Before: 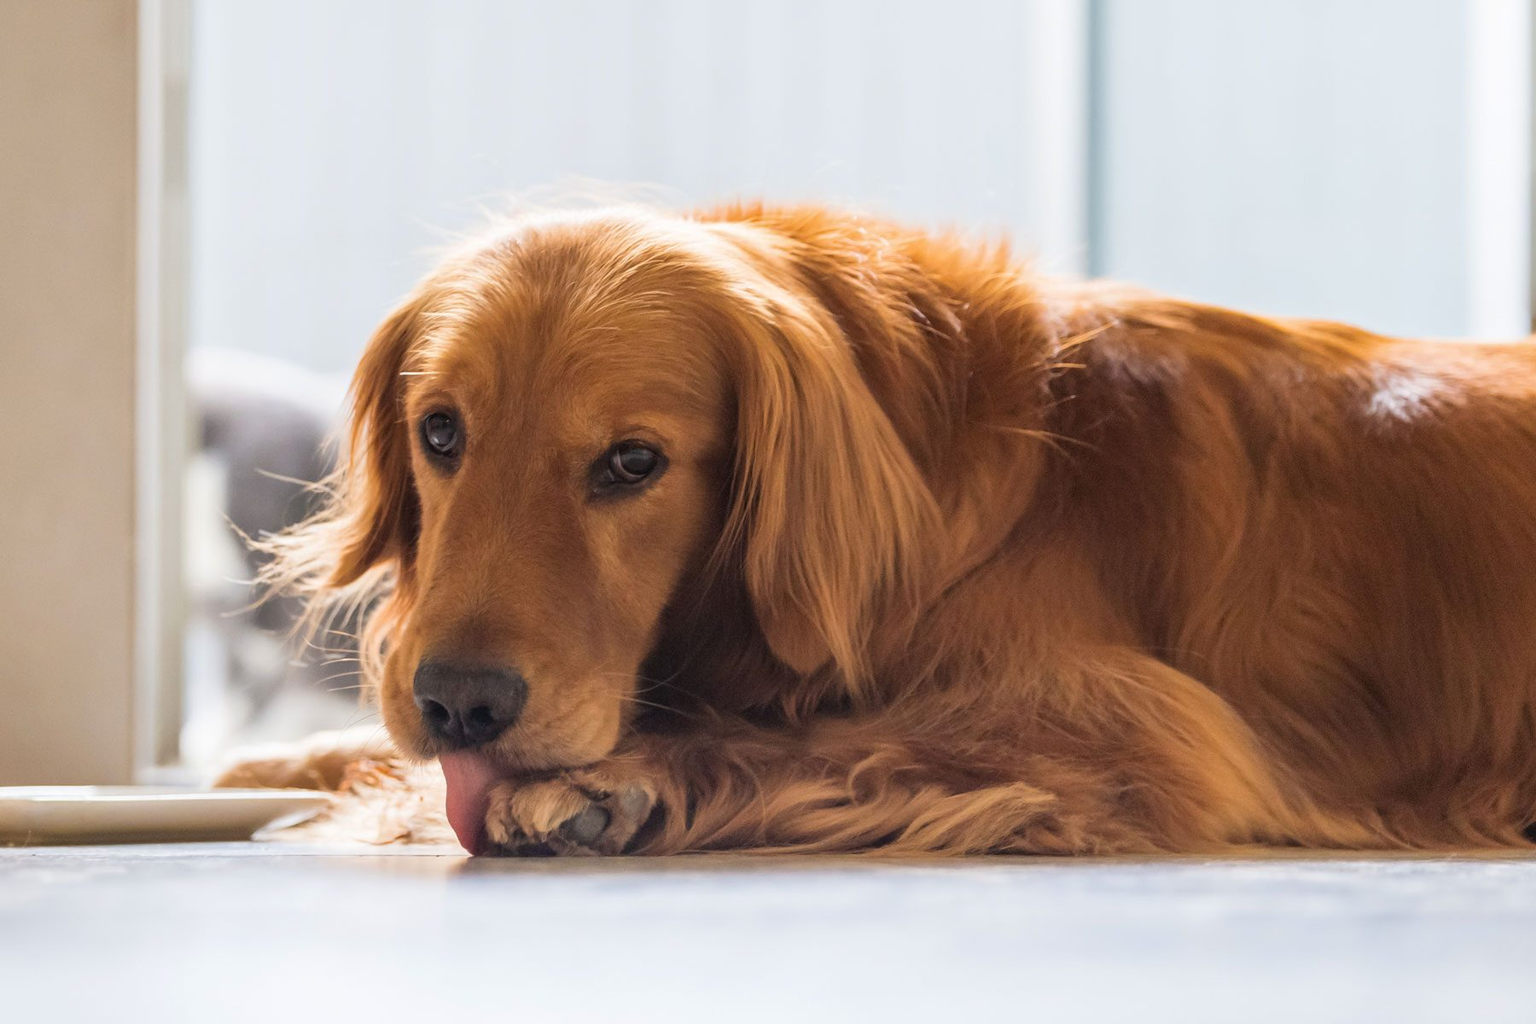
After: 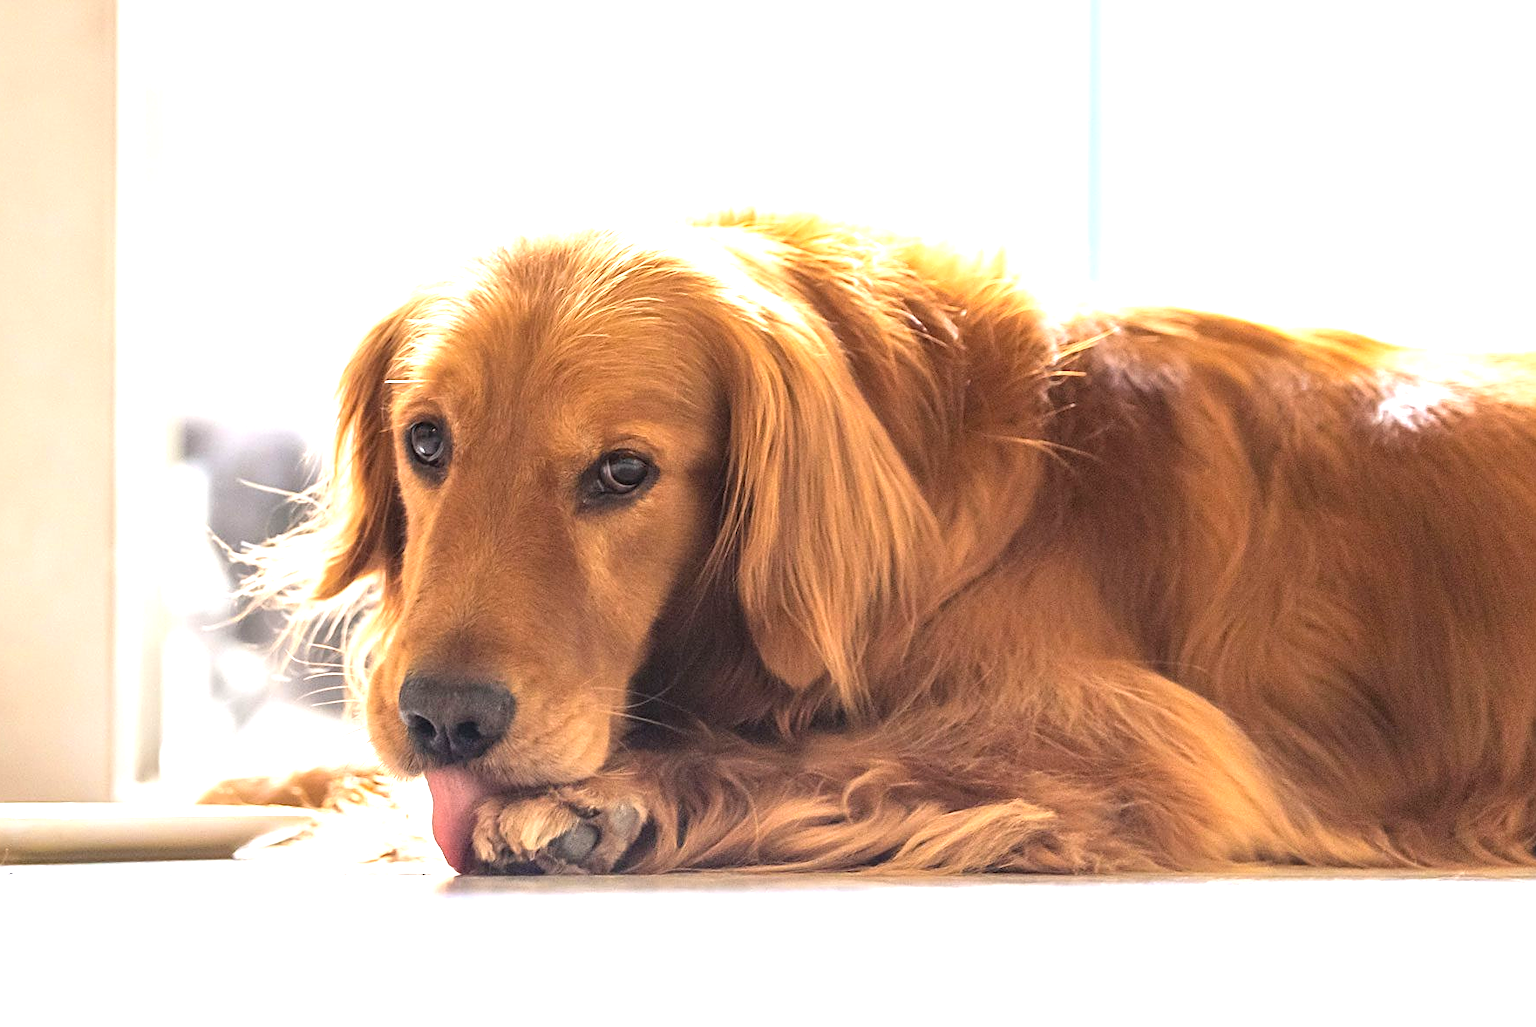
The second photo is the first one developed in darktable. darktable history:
crop and rotate: left 1.527%, right 0.53%, bottom 1.72%
sharpen: on, module defaults
exposure: black level correction 0, exposure 1.101 EV, compensate exposure bias true, compensate highlight preservation false
